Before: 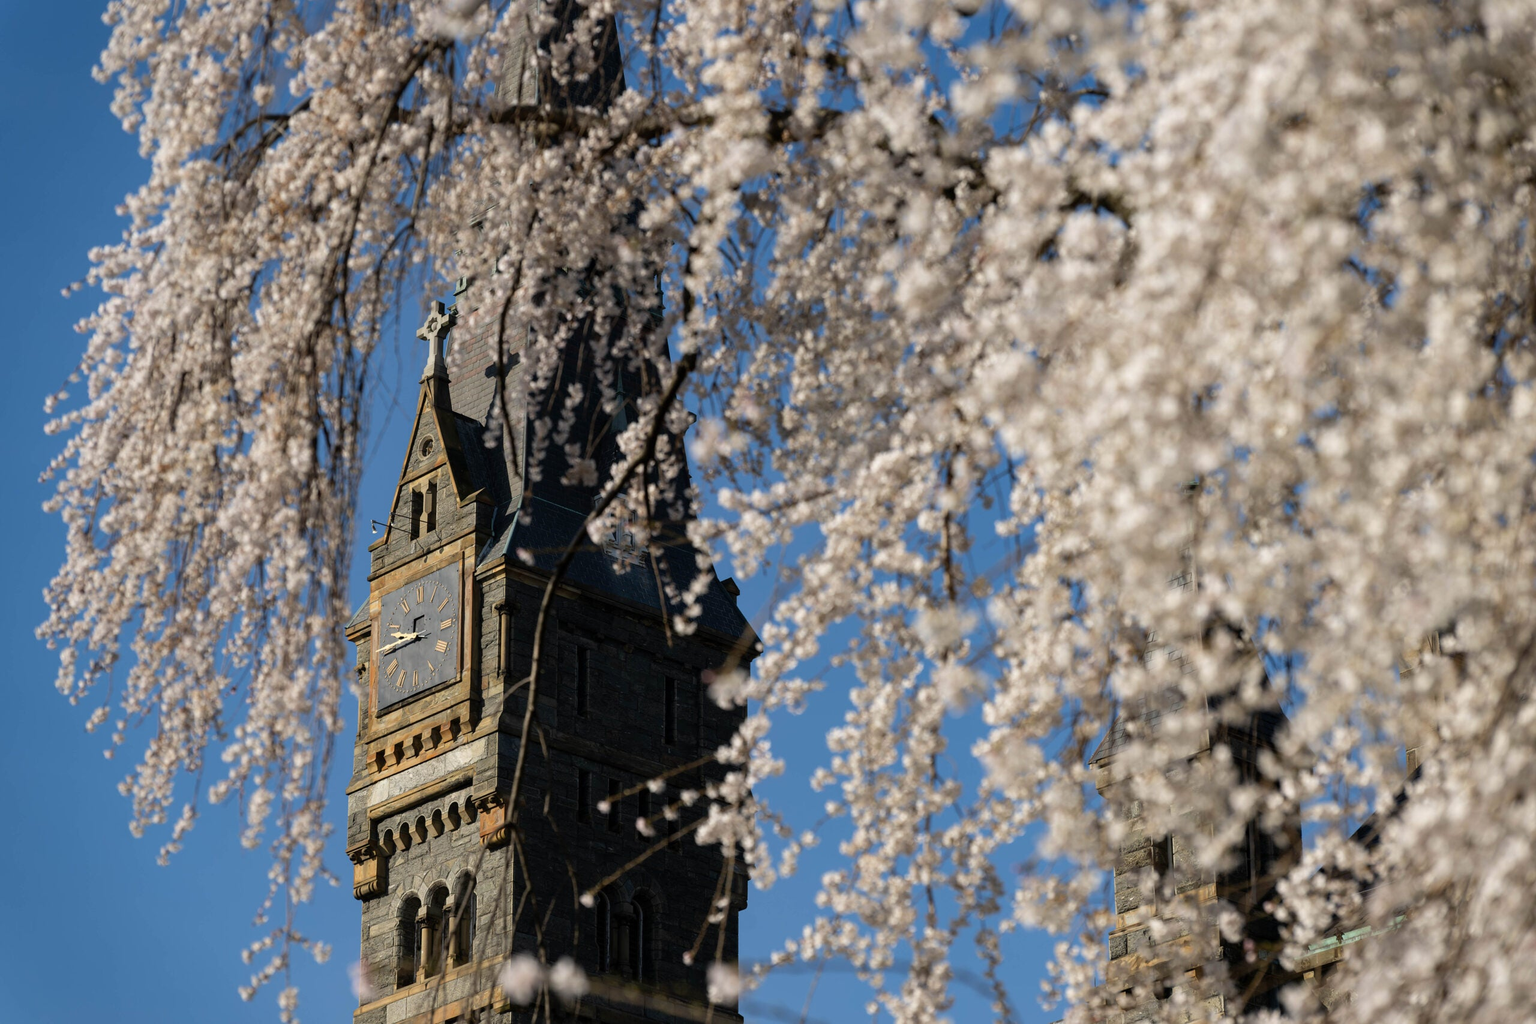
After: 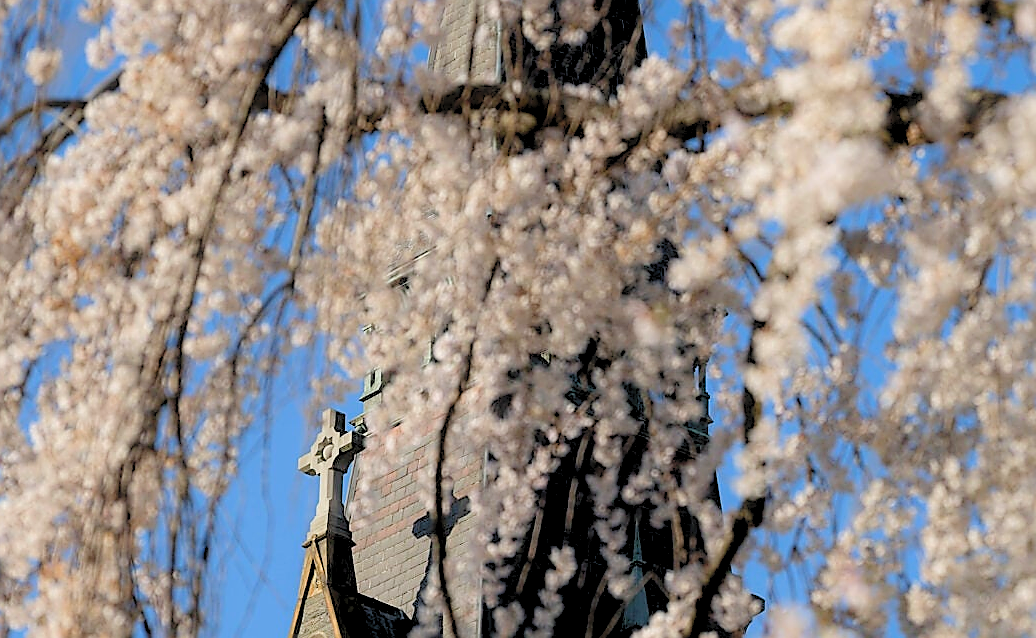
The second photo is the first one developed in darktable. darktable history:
crop: left 15.504%, top 5.439%, right 43.994%, bottom 57.153%
sharpen: radius 1.417, amount 1.259, threshold 0.705
contrast equalizer: octaves 7, y [[0.5, 0.486, 0.447, 0.446, 0.489, 0.5], [0.5 ×6], [0.5 ×6], [0 ×6], [0 ×6]]
levels: levels [0.072, 0.414, 0.976]
